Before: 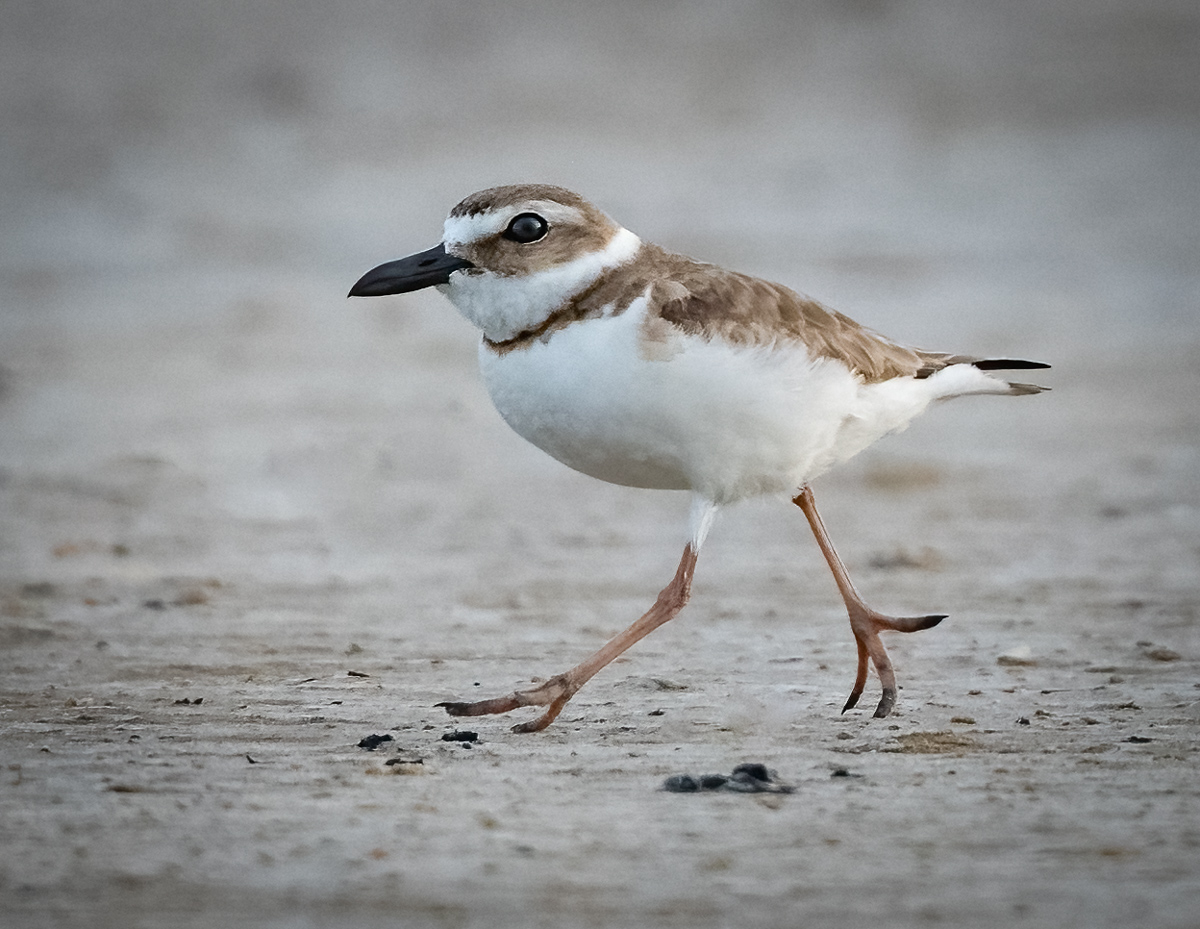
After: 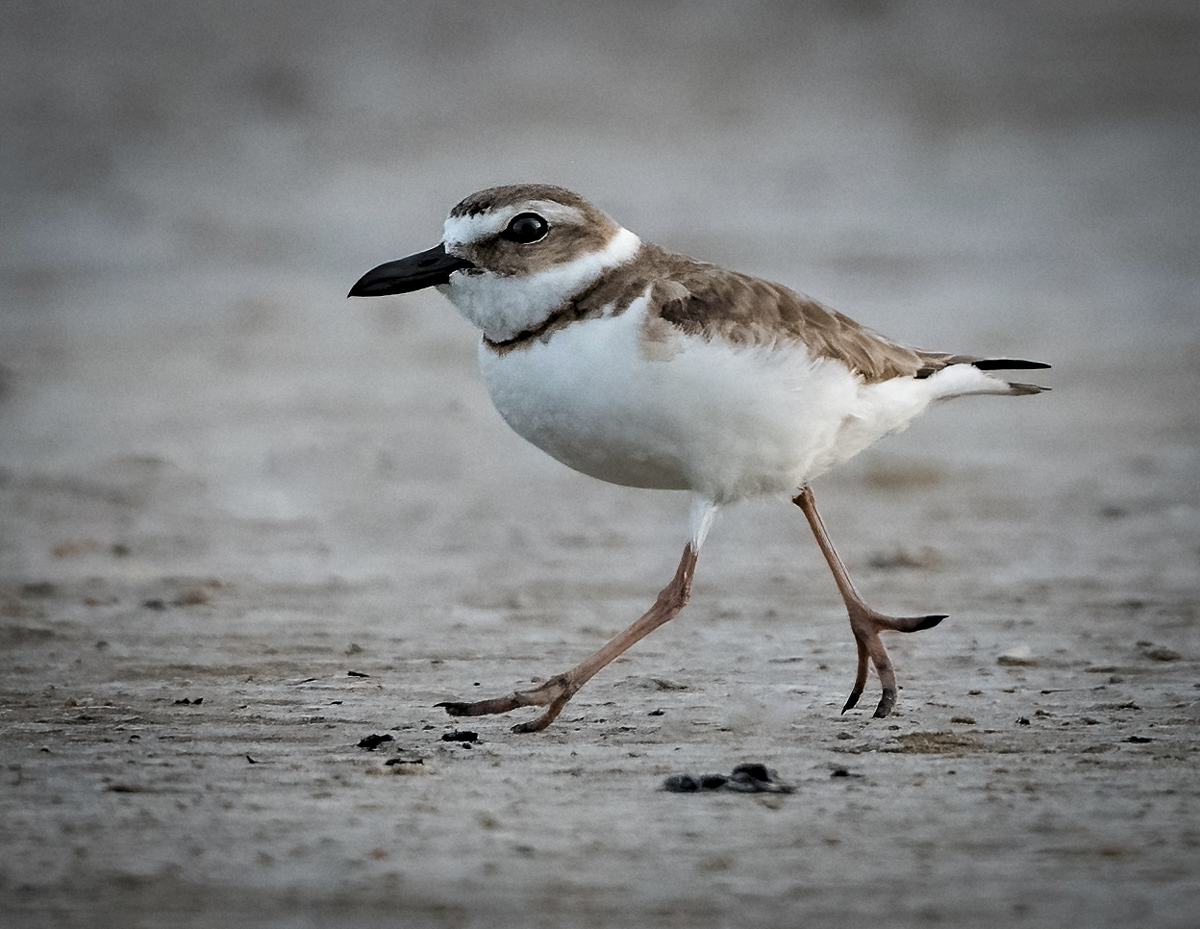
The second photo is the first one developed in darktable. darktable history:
levels: levels [0.116, 0.574, 1]
